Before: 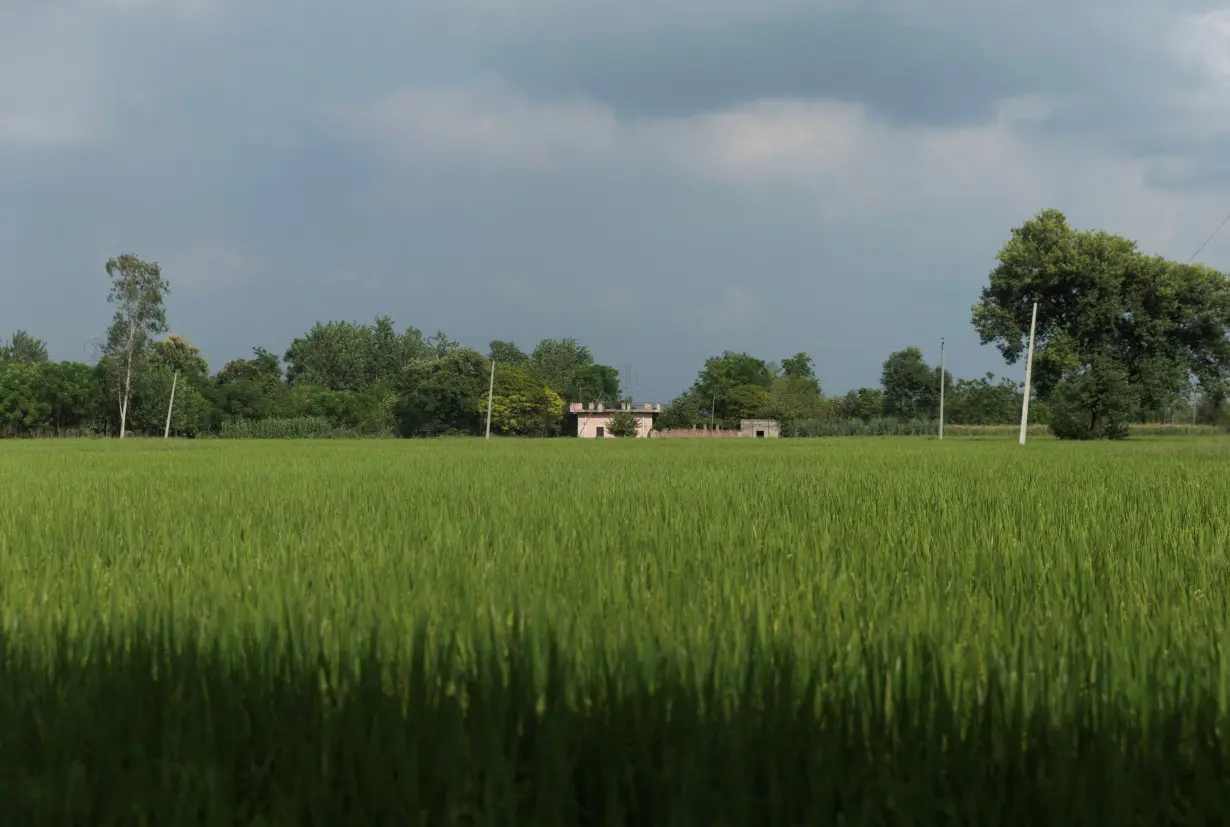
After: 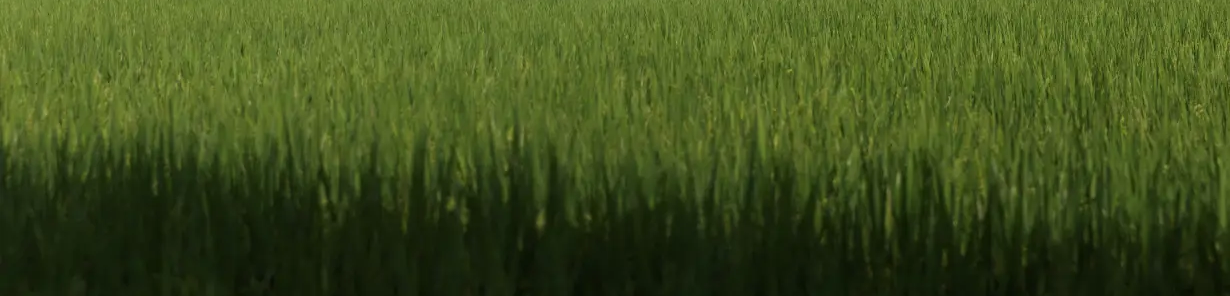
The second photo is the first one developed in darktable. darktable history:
crop and rotate: top 58.688%, bottom 5.457%
